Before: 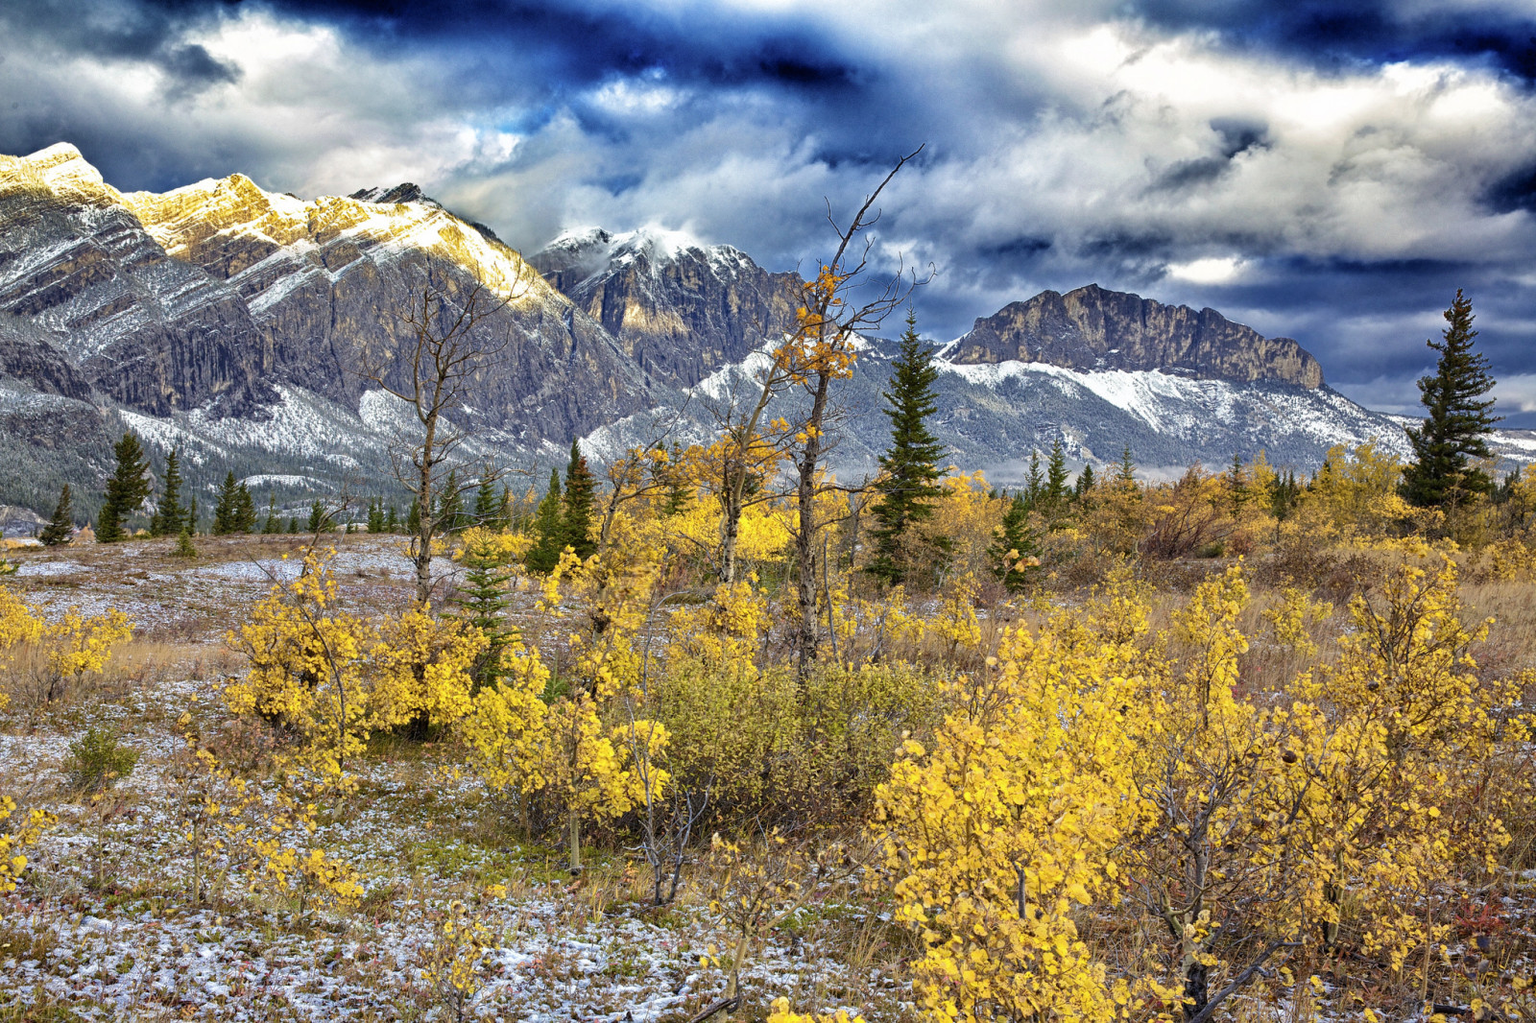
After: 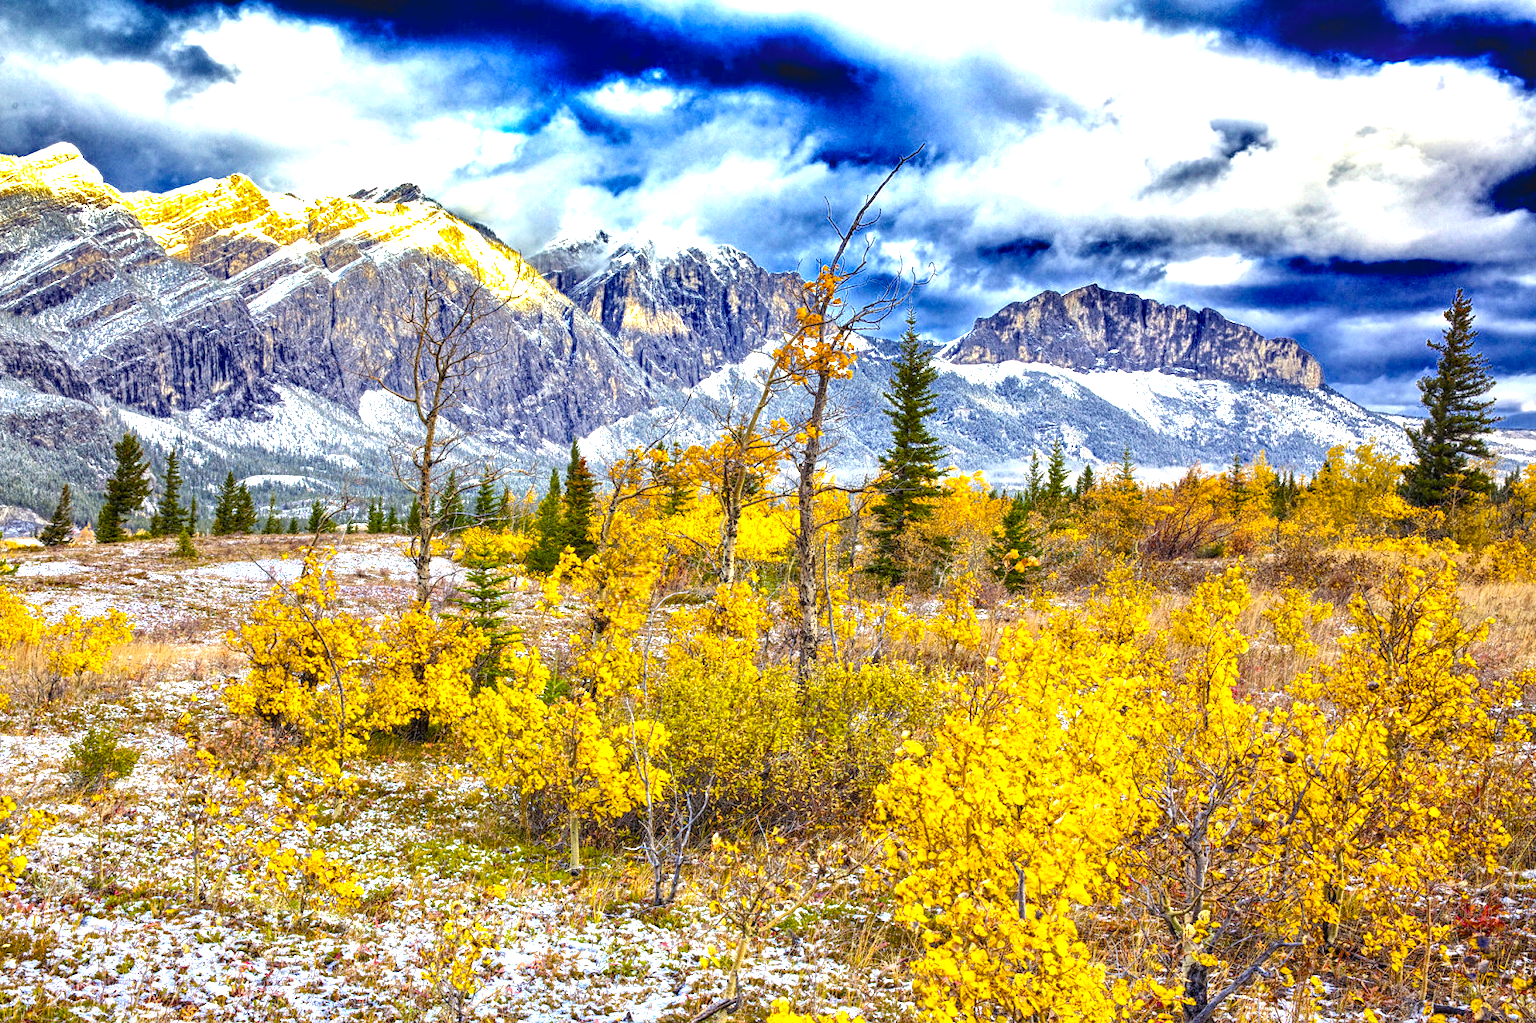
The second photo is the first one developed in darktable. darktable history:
exposure: black level correction 0, exposure 1.199 EV, compensate exposure bias true, compensate highlight preservation false
local contrast: on, module defaults
color balance rgb: shadows lift › chroma 3.312%, shadows lift › hue 279.2°, perceptual saturation grading › global saturation 25.758%, global vibrance 15.721%, saturation formula JzAzBz (2021)
